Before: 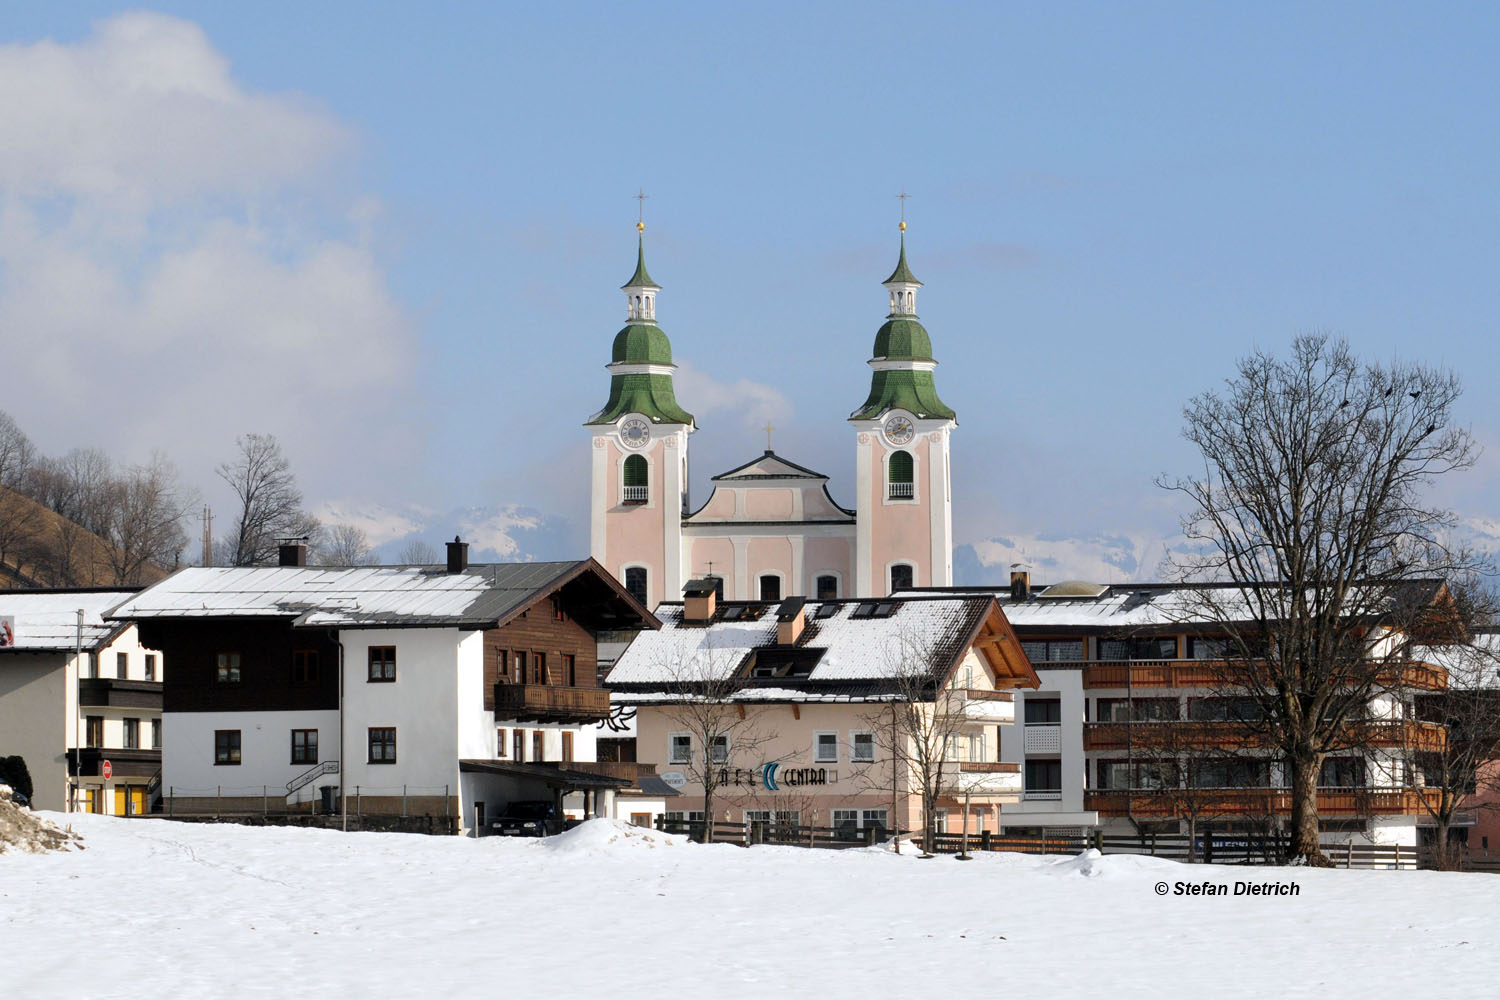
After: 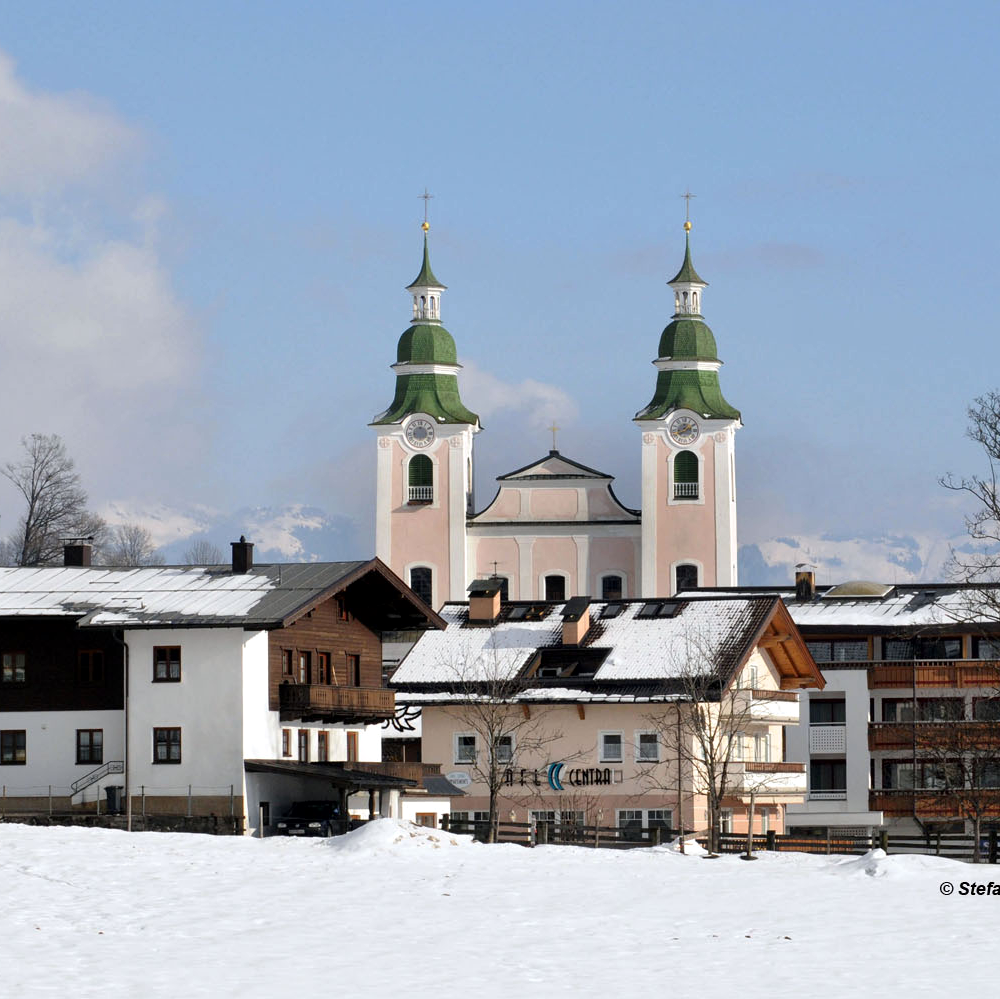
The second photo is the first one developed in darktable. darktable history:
crop and rotate: left 14.358%, right 18.96%
local contrast: mode bilateral grid, contrast 19, coarseness 50, detail 128%, midtone range 0.2
